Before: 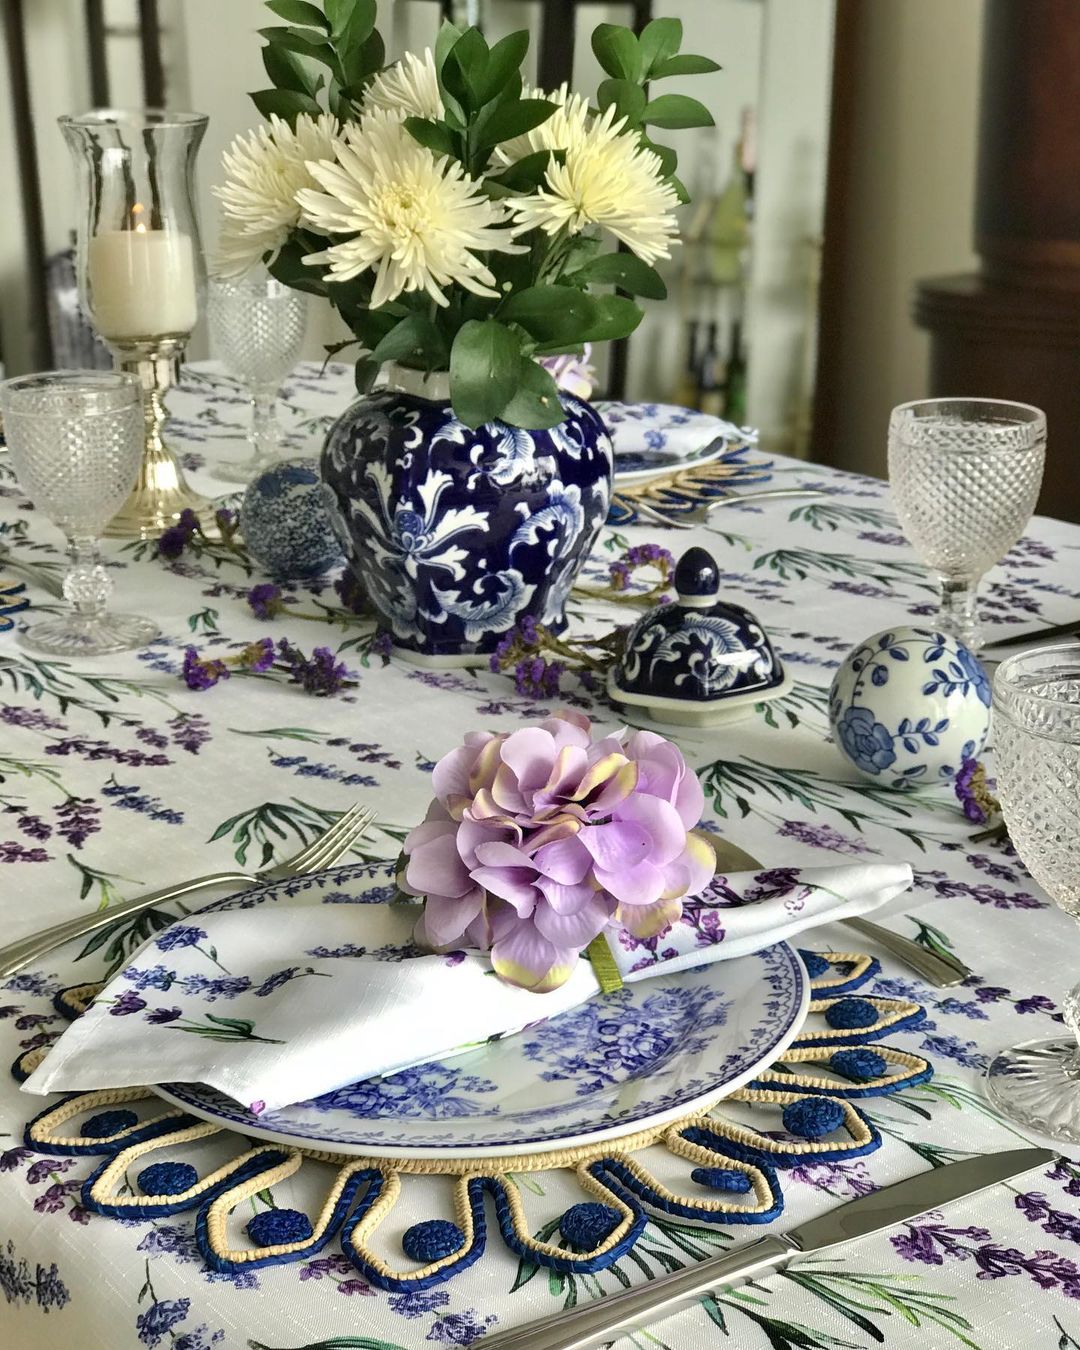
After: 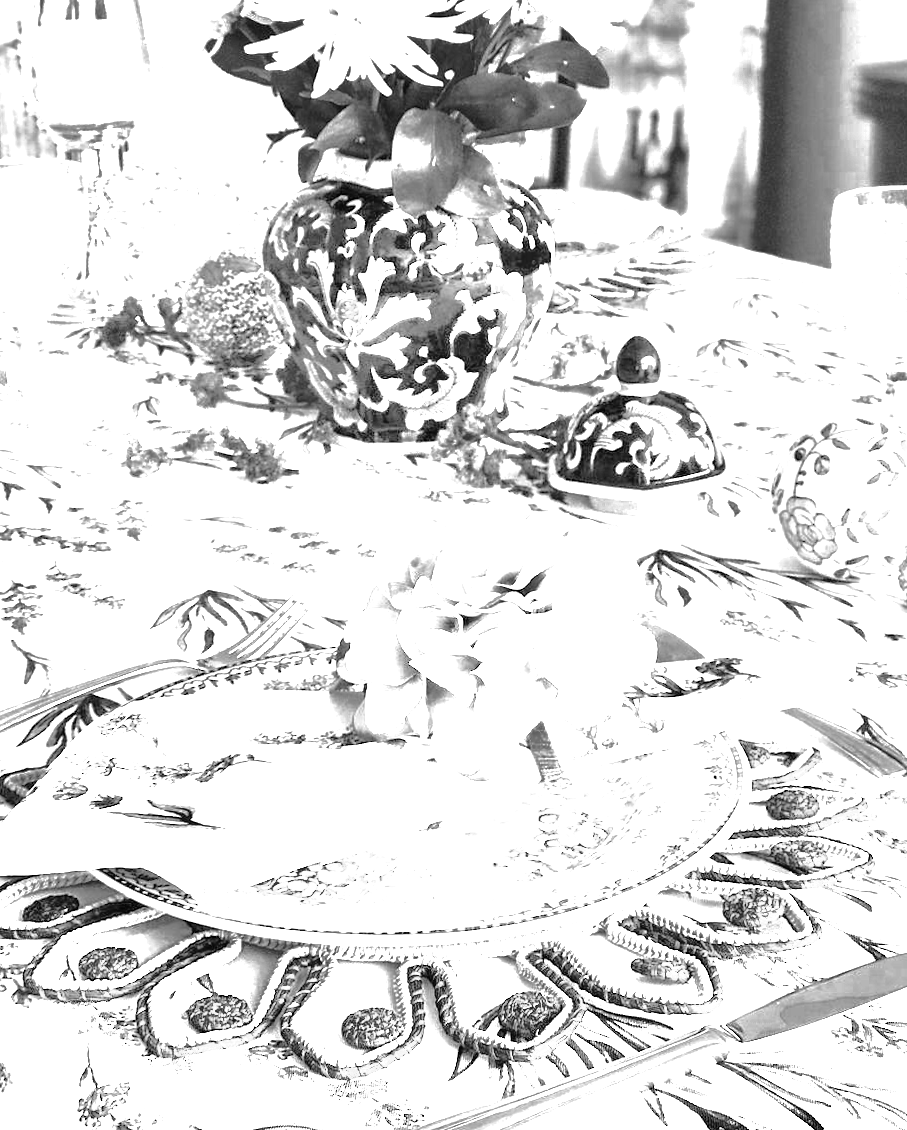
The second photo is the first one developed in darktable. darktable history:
white balance: red 4.26, blue 1.802
exposure: black level correction 0, exposure 1 EV, compensate exposure bias true, compensate highlight preservation false
crop and rotate: left 4.842%, top 15.51%, right 10.668%
color zones: curves: ch0 [(0.287, 0.048) (0.493, 0.484) (0.737, 0.816)]; ch1 [(0, 0) (0.143, 0) (0.286, 0) (0.429, 0) (0.571, 0) (0.714, 0) (0.857, 0)]
velvia: on, module defaults
rotate and perspective: rotation 0.192°, lens shift (horizontal) -0.015, crop left 0.005, crop right 0.996, crop top 0.006, crop bottom 0.99
contrast brightness saturation: saturation -0.05
tone curve: curves: ch0 [(0, 0) (0.003, 0.002) (0.011, 0.008) (0.025, 0.016) (0.044, 0.026) (0.069, 0.04) (0.1, 0.061) (0.136, 0.104) (0.177, 0.15) (0.224, 0.22) (0.277, 0.307) (0.335, 0.399) (0.399, 0.492) (0.468, 0.575) (0.543, 0.638) (0.623, 0.701) (0.709, 0.778) (0.801, 0.85) (0.898, 0.934) (1, 1)], preserve colors none
